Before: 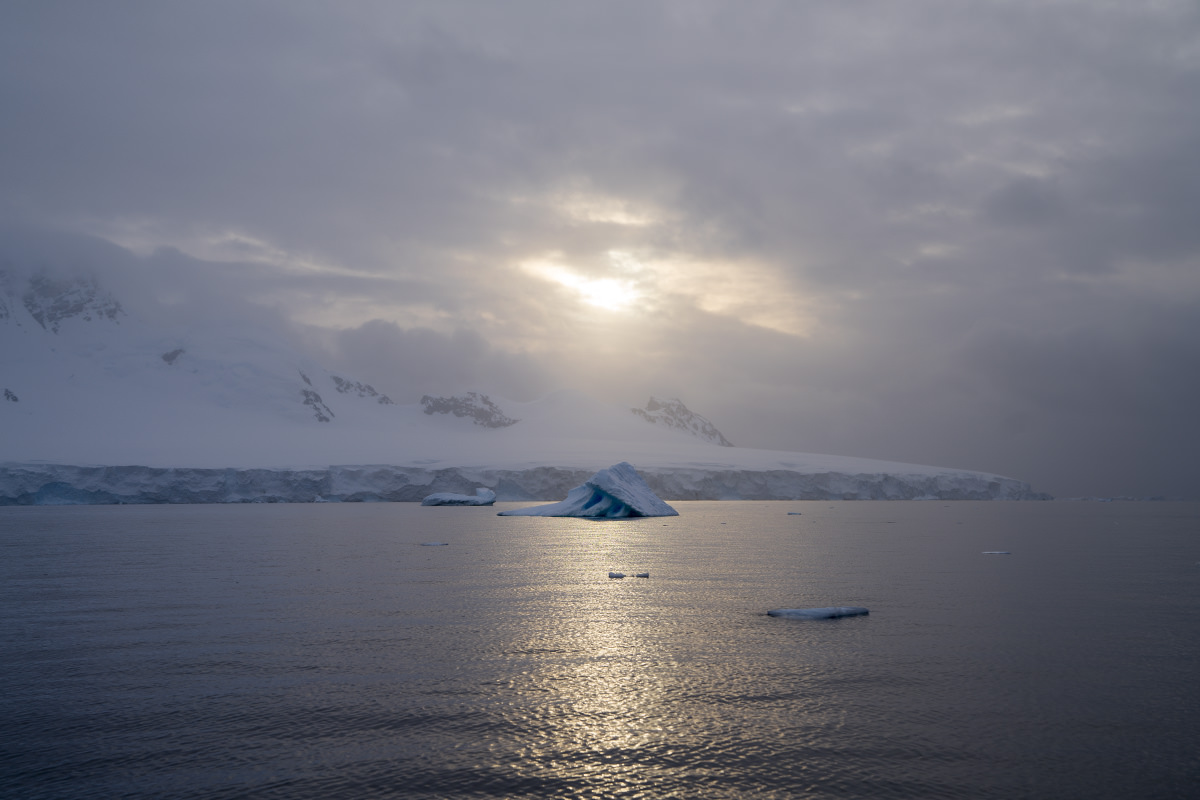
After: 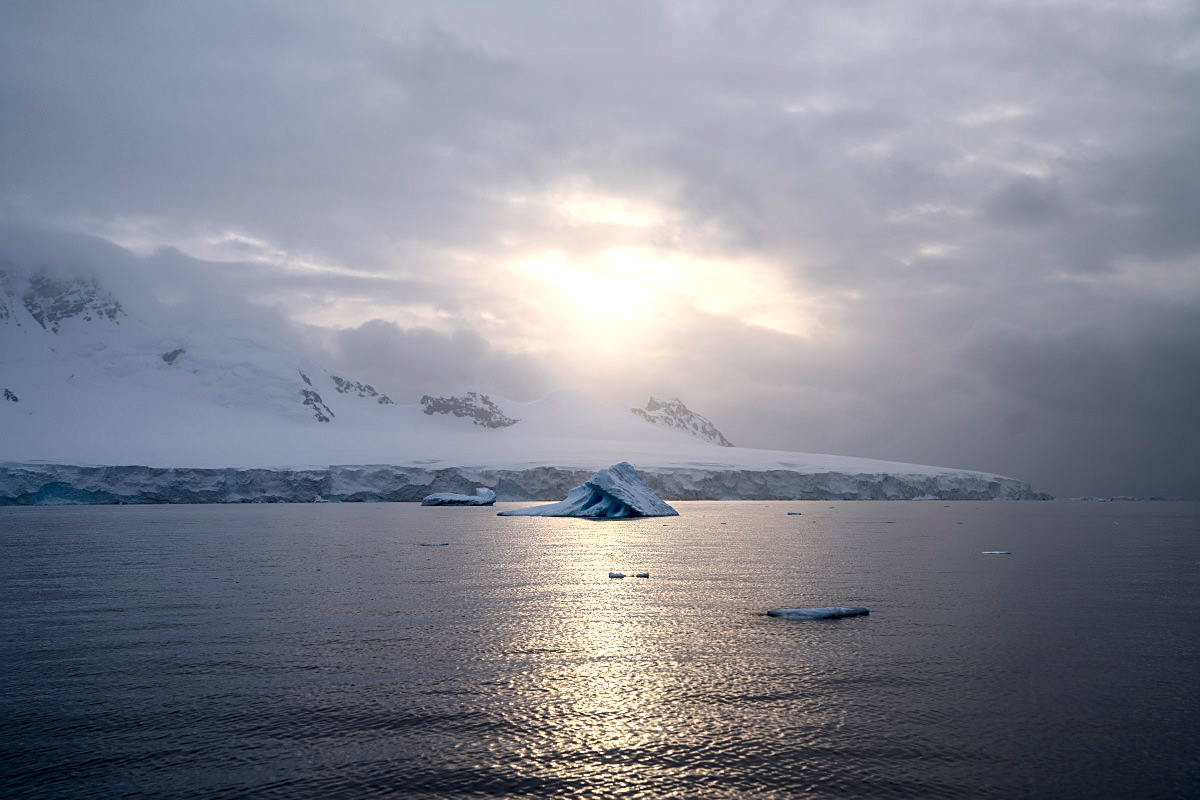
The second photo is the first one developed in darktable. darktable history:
sharpen: on, module defaults
tone equalizer: -8 EV -0.397 EV, -7 EV -0.381 EV, -6 EV -0.368 EV, -5 EV -0.206 EV, -3 EV 0.19 EV, -2 EV 0.357 EV, -1 EV 0.385 EV, +0 EV 0.412 EV, edges refinement/feathering 500, mask exposure compensation -1.57 EV, preserve details no
local contrast: detail 130%
tone curve: curves: ch0 [(0, 0) (0.003, 0.019) (0.011, 0.022) (0.025, 0.03) (0.044, 0.049) (0.069, 0.08) (0.1, 0.111) (0.136, 0.144) (0.177, 0.189) (0.224, 0.23) (0.277, 0.285) (0.335, 0.356) (0.399, 0.428) (0.468, 0.511) (0.543, 0.597) (0.623, 0.682) (0.709, 0.773) (0.801, 0.865) (0.898, 0.945) (1, 1)], color space Lab, independent channels, preserve colors none
